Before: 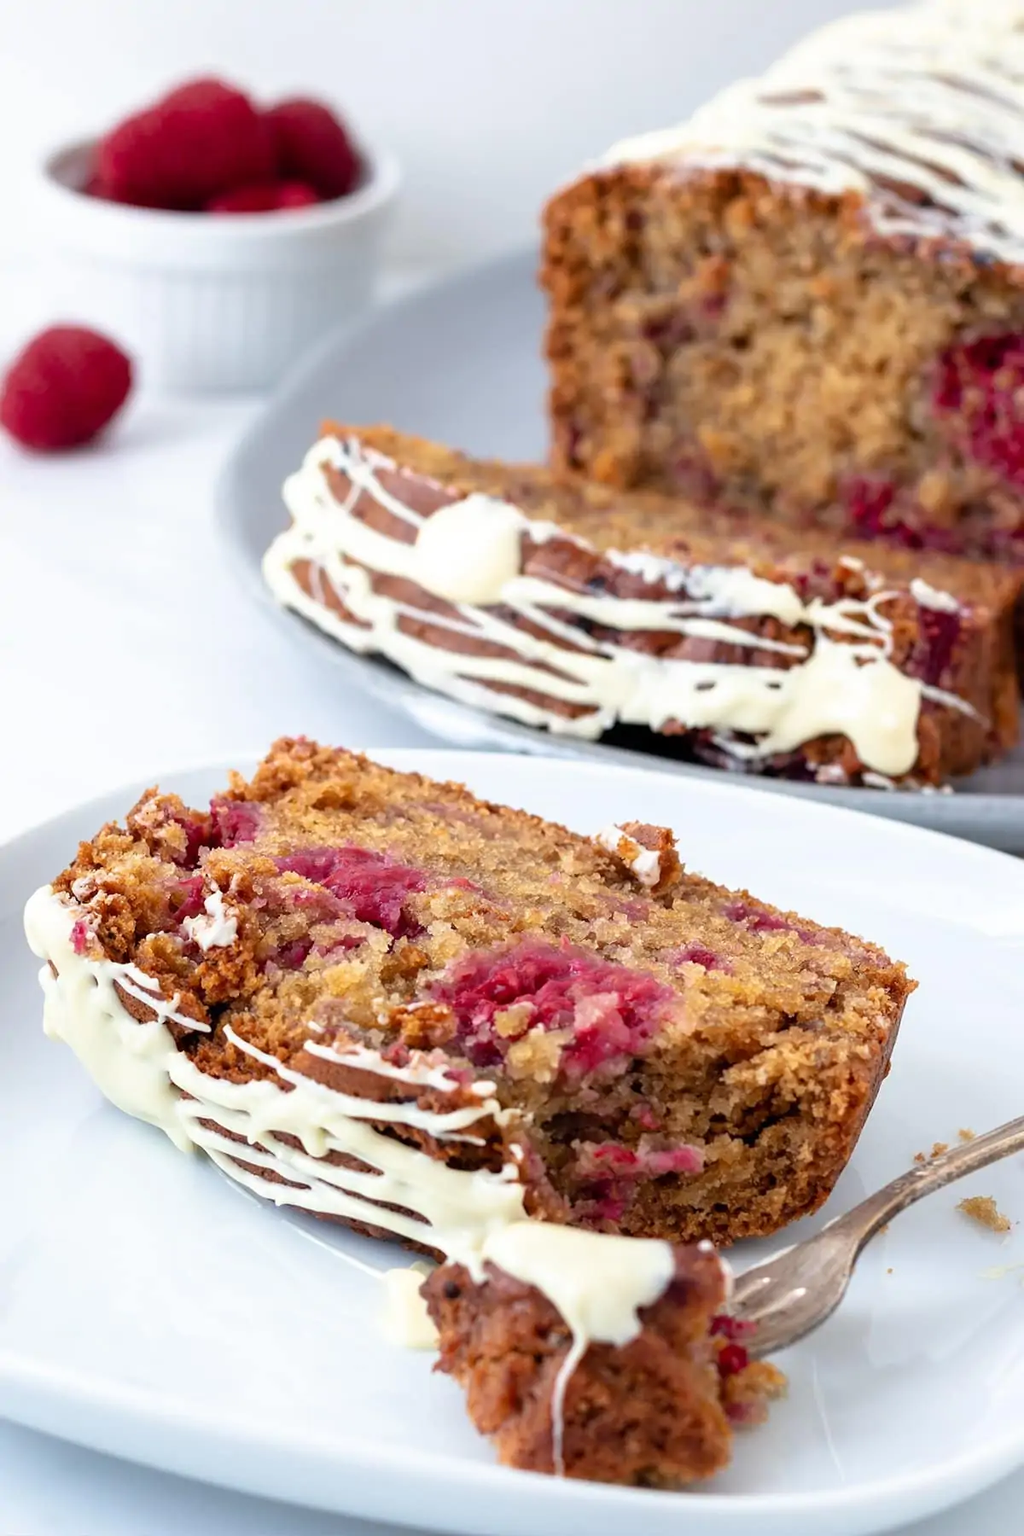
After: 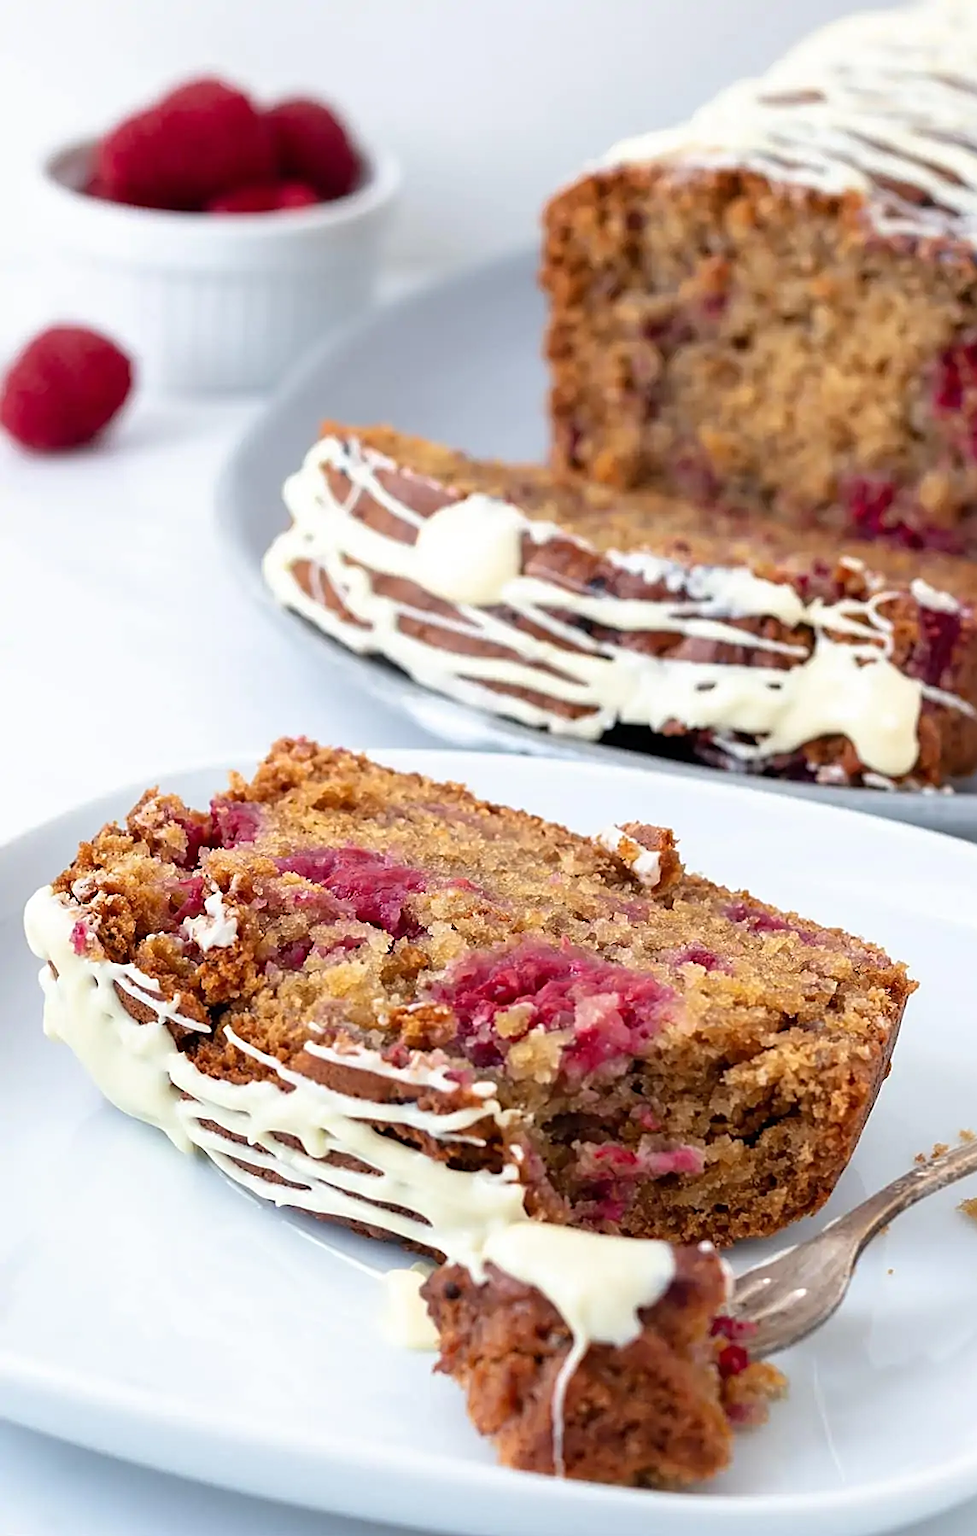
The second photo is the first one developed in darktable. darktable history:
sharpen: on, module defaults
crop: right 4.509%, bottom 0.019%
tone equalizer: -7 EV 0.139 EV, edges refinement/feathering 500, mask exposure compensation -1.57 EV, preserve details no
